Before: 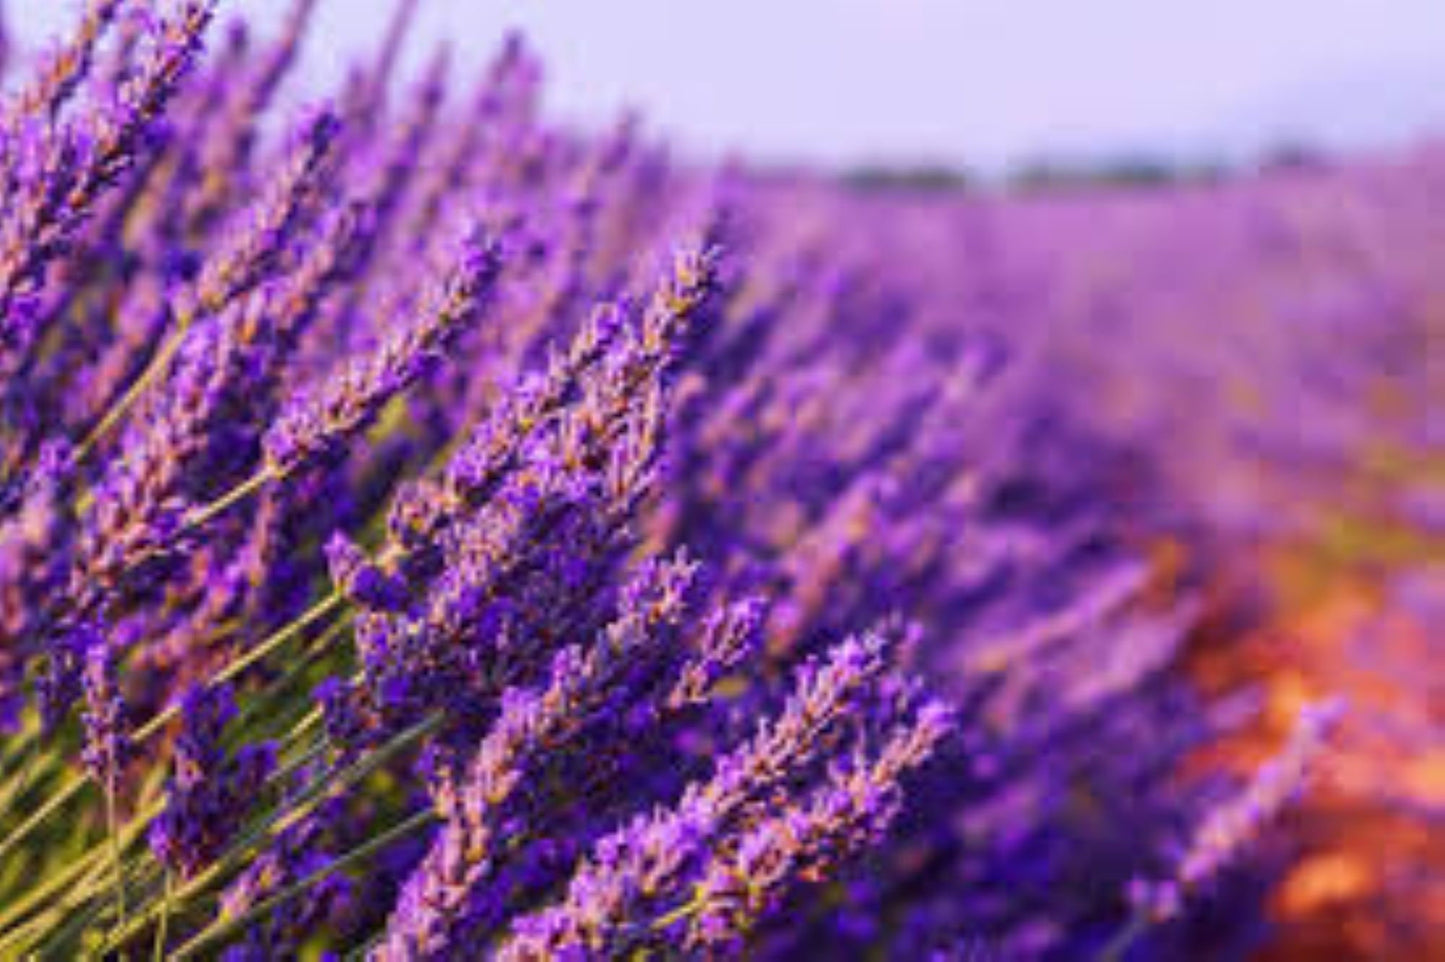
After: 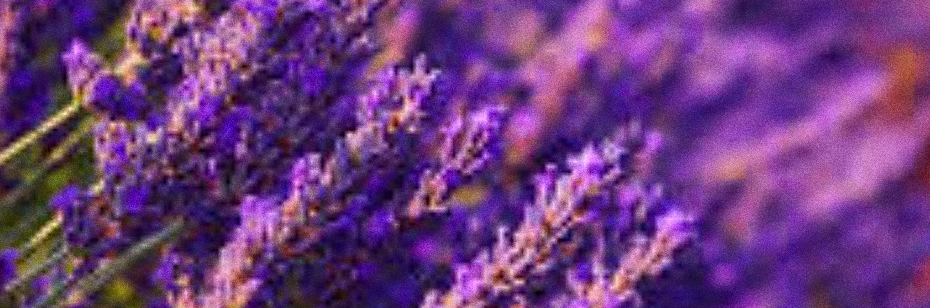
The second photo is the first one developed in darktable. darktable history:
crop: left 18.091%, top 51.13%, right 17.525%, bottom 16.85%
sharpen: on, module defaults
grain: coarseness 0.09 ISO, strength 40%
